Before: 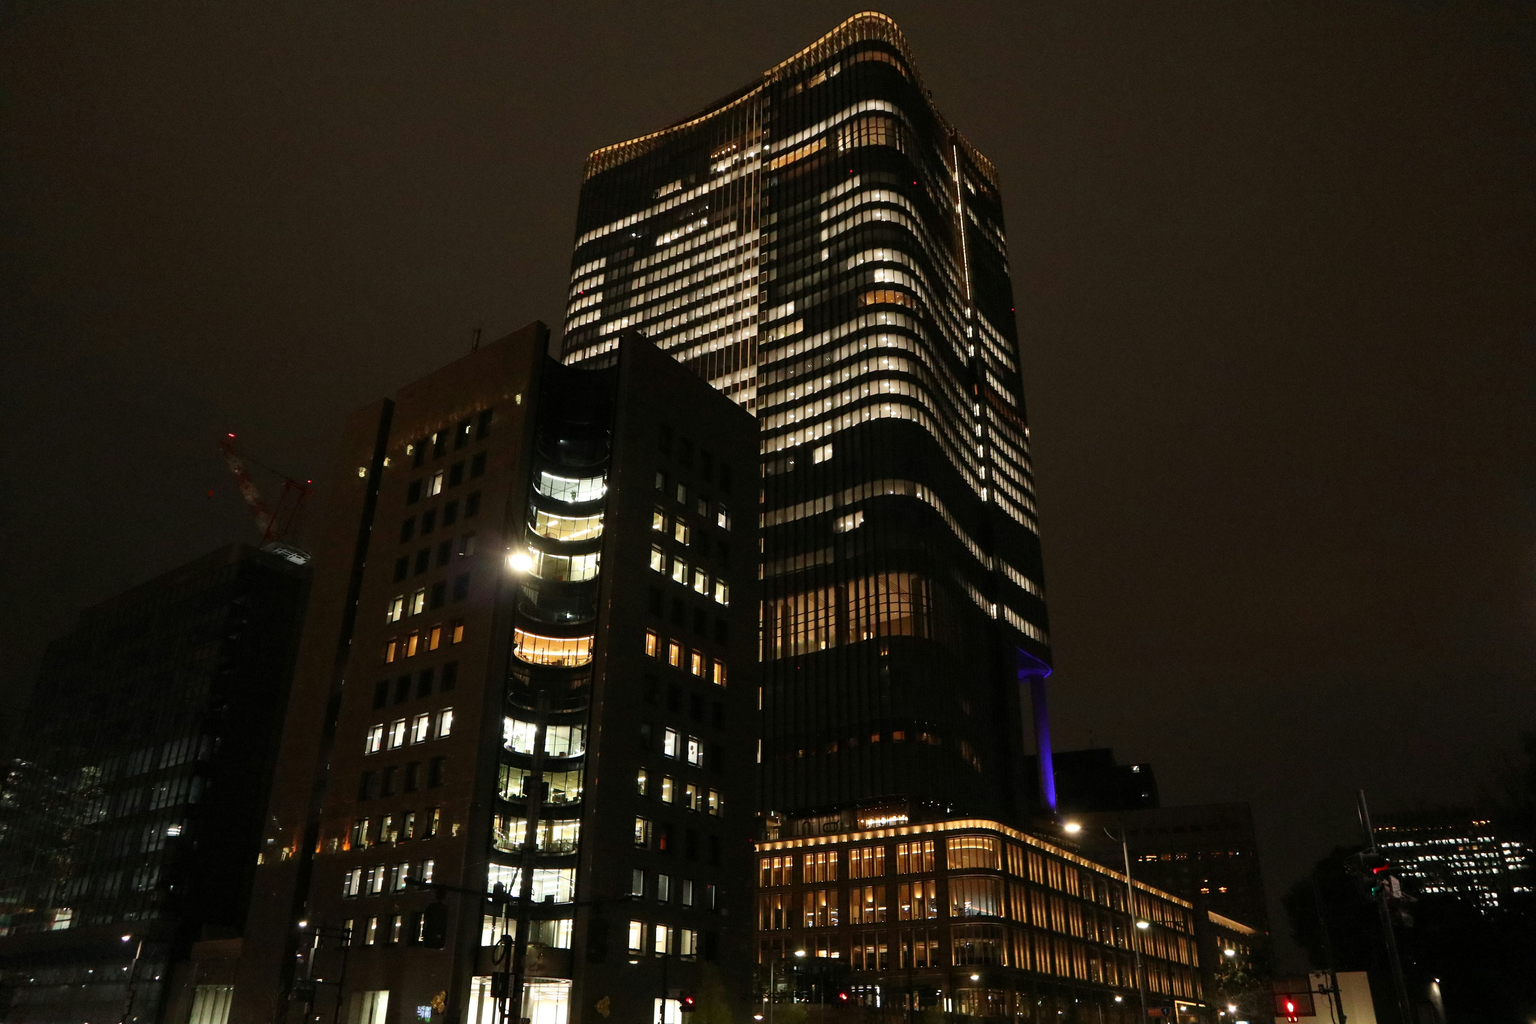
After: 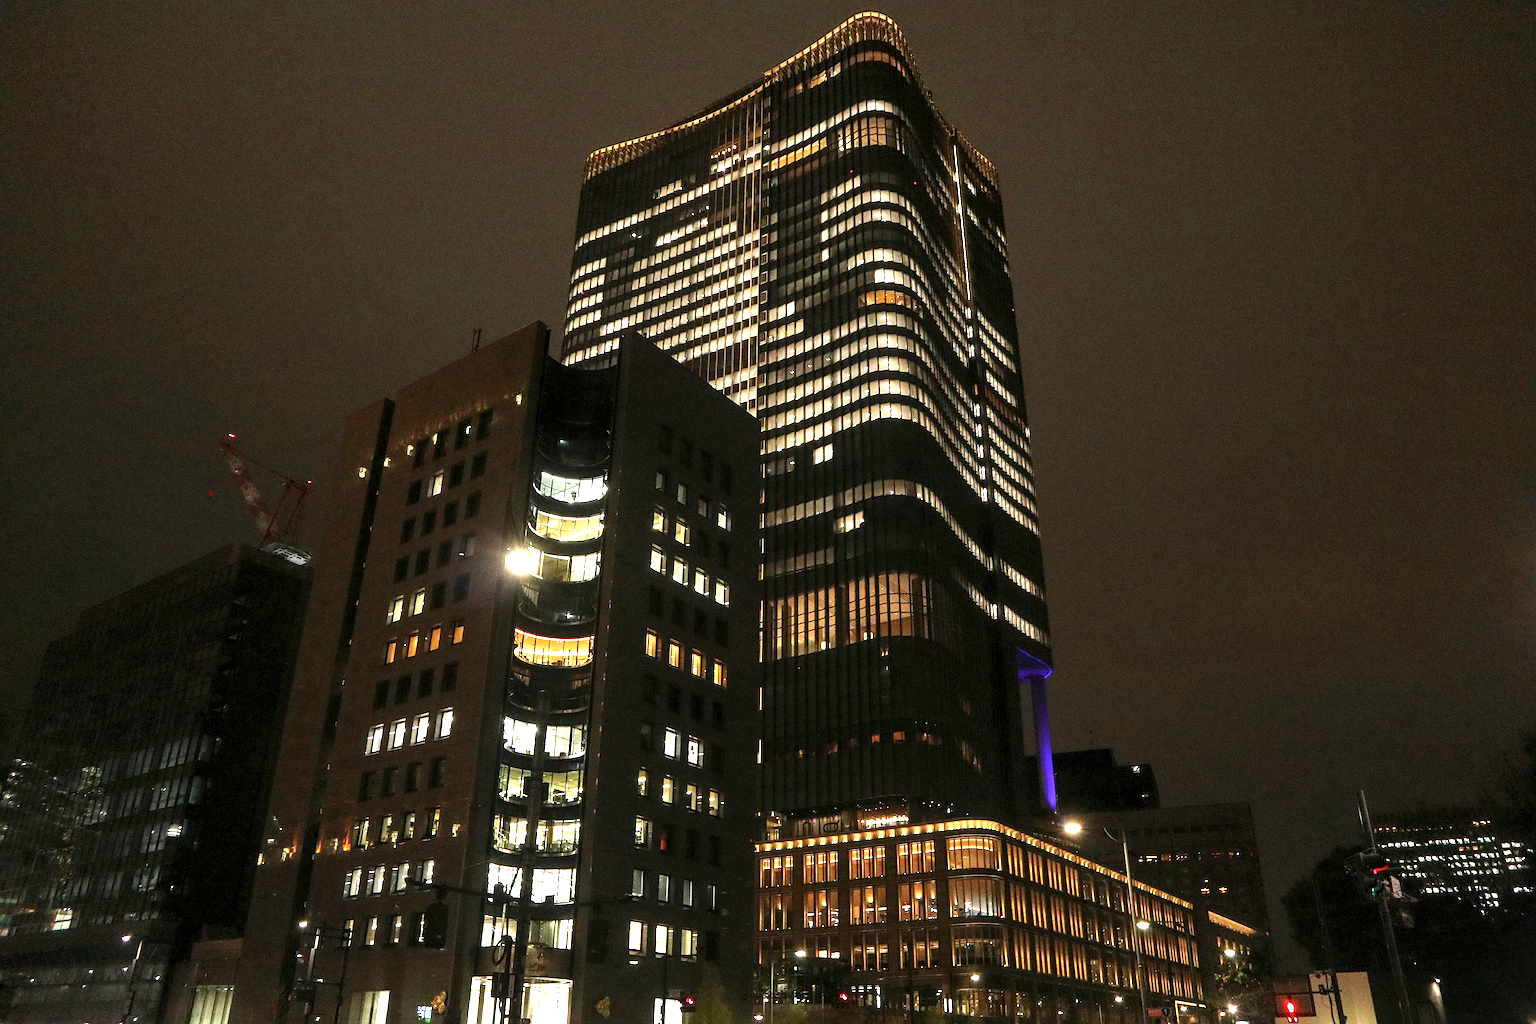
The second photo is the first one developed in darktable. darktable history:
exposure: black level correction 0, exposure 1.1 EV, compensate exposure bias true, compensate highlight preservation false
sharpen: on, module defaults
local contrast: detail 130%
